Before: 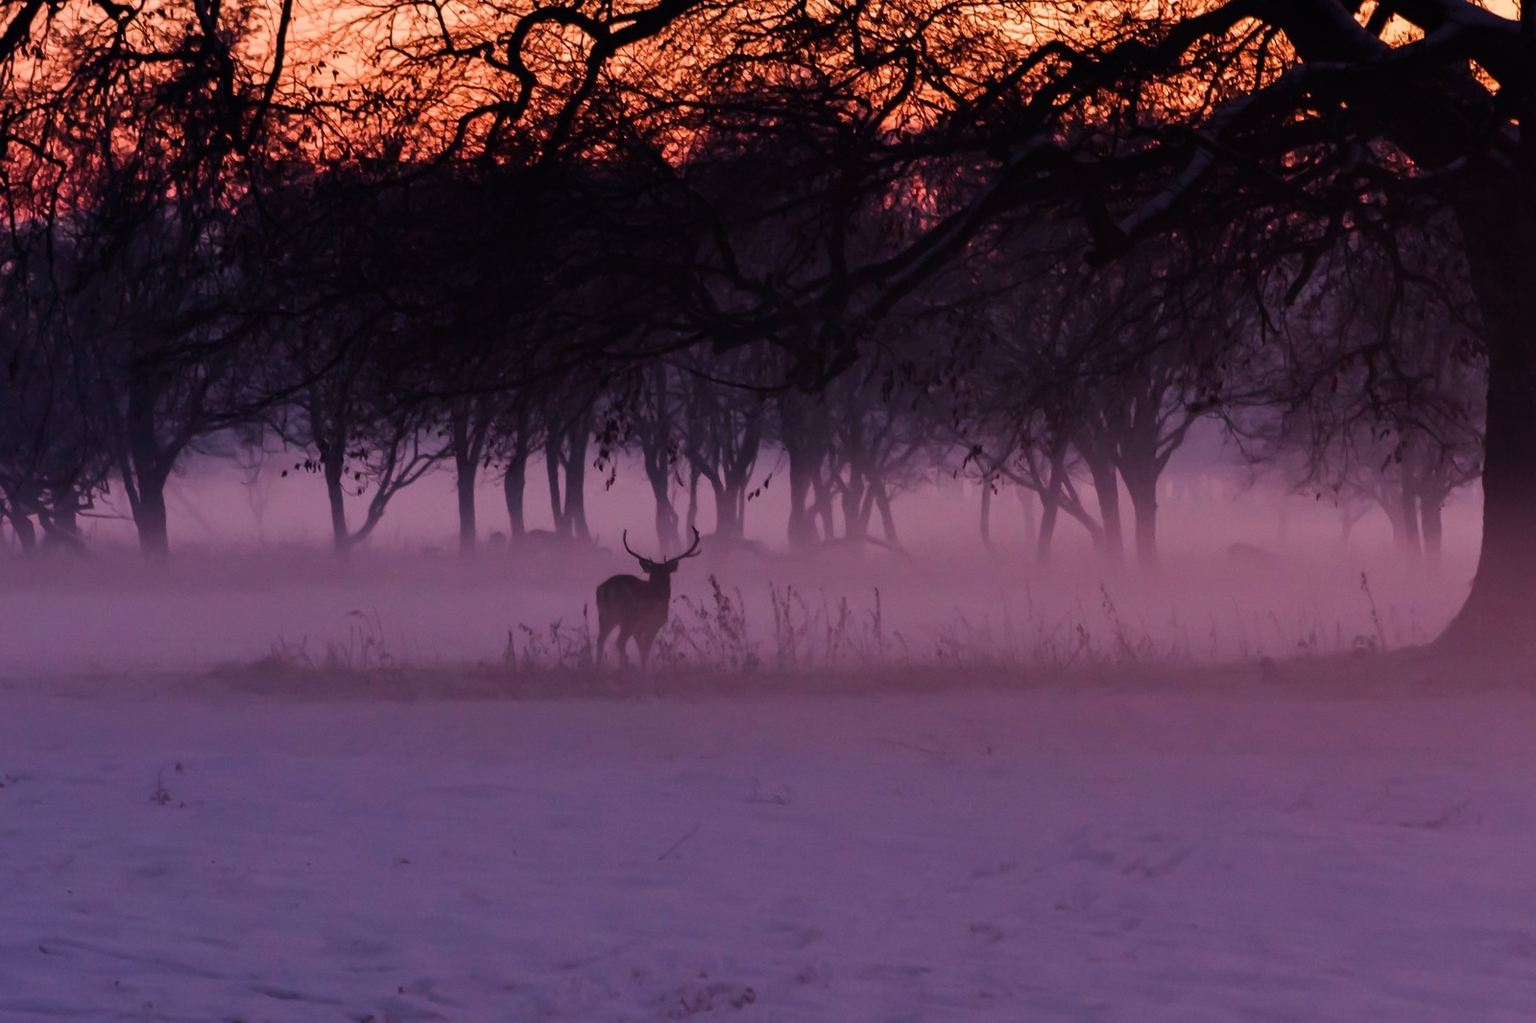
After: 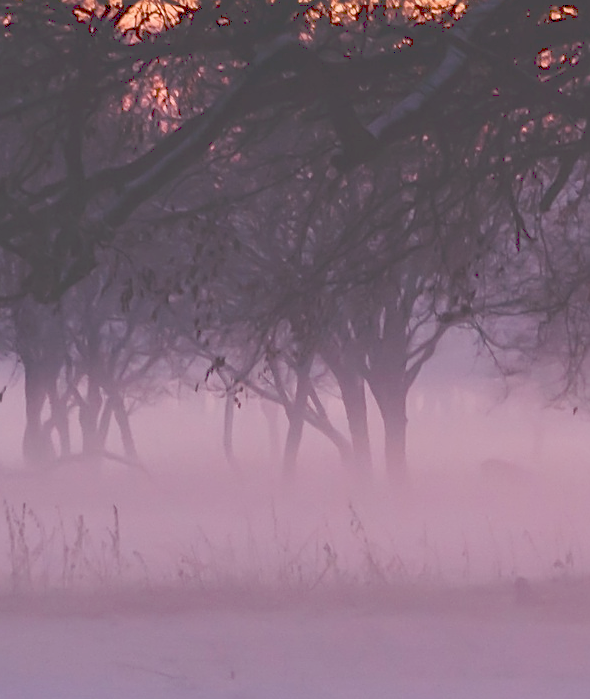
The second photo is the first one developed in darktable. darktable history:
crop and rotate: left 49.936%, top 10.094%, right 13.136%, bottom 24.256%
tone curve: curves: ch0 [(0, 0) (0.003, 0.275) (0.011, 0.288) (0.025, 0.309) (0.044, 0.326) (0.069, 0.346) (0.1, 0.37) (0.136, 0.396) (0.177, 0.432) (0.224, 0.473) (0.277, 0.516) (0.335, 0.566) (0.399, 0.611) (0.468, 0.661) (0.543, 0.711) (0.623, 0.761) (0.709, 0.817) (0.801, 0.867) (0.898, 0.911) (1, 1)], preserve colors none
sharpen: amount 0.55
